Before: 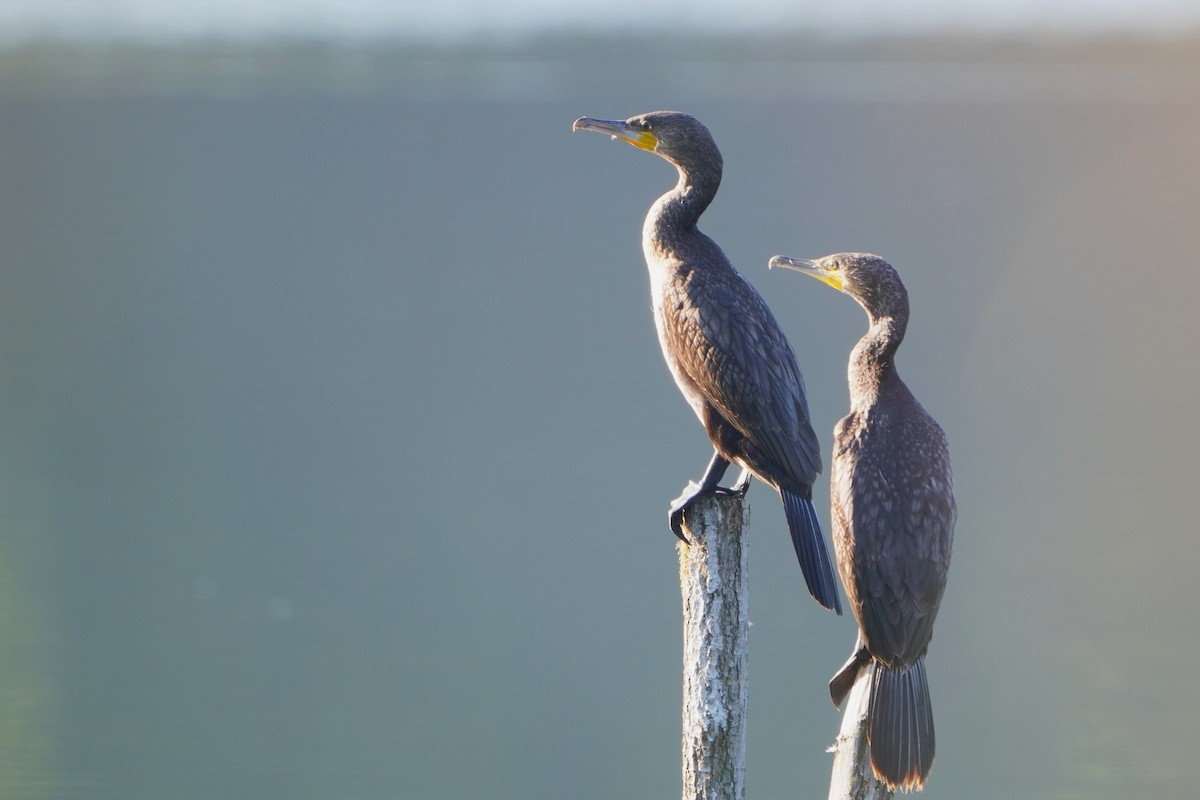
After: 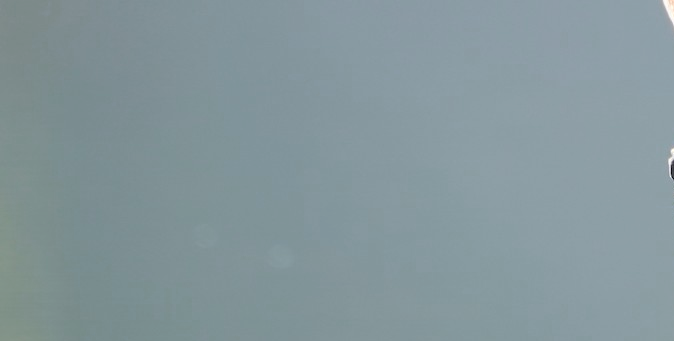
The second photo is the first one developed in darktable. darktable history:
crop: top 44.111%, right 43.763%, bottom 13.216%
color zones: curves: ch0 [(0.018, 0.548) (0.224, 0.64) (0.425, 0.447) (0.675, 0.575) (0.732, 0.579)]; ch1 [(0.066, 0.487) (0.25, 0.5) (0.404, 0.43) (0.75, 0.421) (0.956, 0.421)]; ch2 [(0.044, 0.561) (0.215, 0.465) (0.399, 0.544) (0.465, 0.548) (0.614, 0.447) (0.724, 0.43) (0.882, 0.623) (0.956, 0.632)]
contrast brightness saturation: brightness 0.118
